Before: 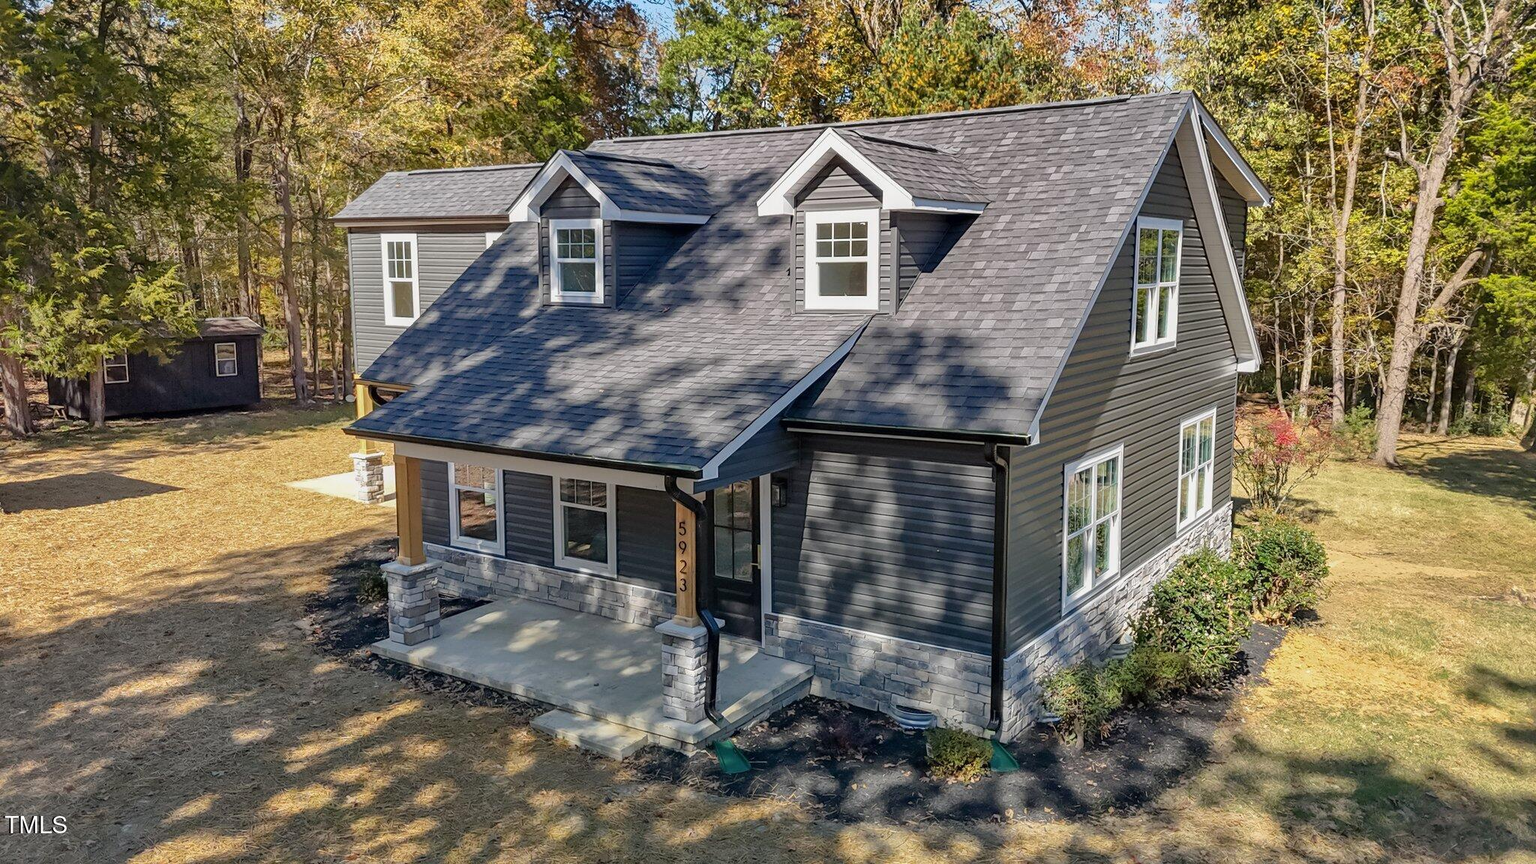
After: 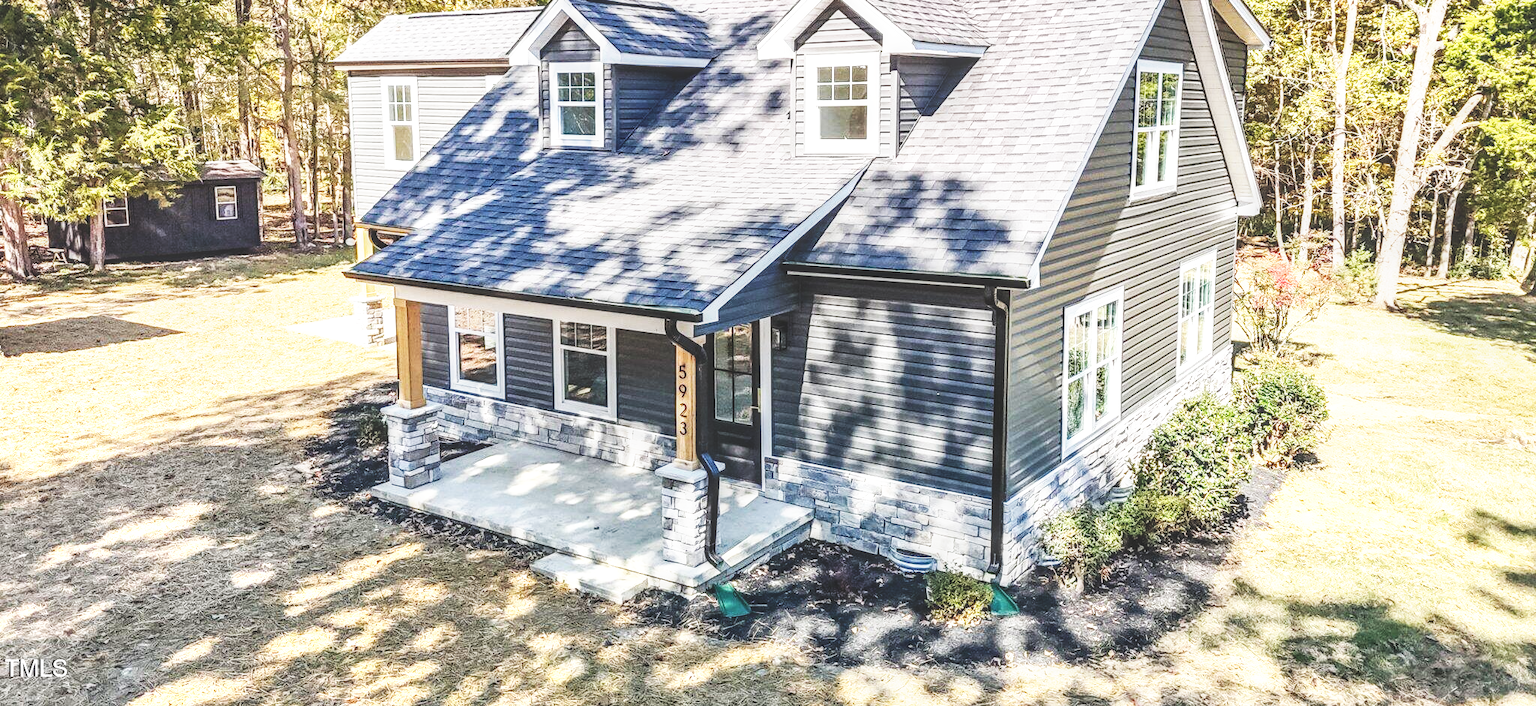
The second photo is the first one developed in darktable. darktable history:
local contrast: highlights 3%, shadows 6%, detail 133%
crop and rotate: top 18.144%
exposure: black level correction -0.024, exposure -0.12 EV, compensate exposure bias true, compensate highlight preservation false
base curve: curves: ch0 [(0, 0) (0.007, 0.004) (0.027, 0.03) (0.046, 0.07) (0.207, 0.54) (0.442, 0.872) (0.673, 0.972) (1, 1)], preserve colors none
tone equalizer: -8 EV -0.755 EV, -7 EV -0.704 EV, -6 EV -0.588 EV, -5 EV -0.382 EV, -3 EV 0.392 EV, -2 EV 0.6 EV, -1 EV 0.685 EV, +0 EV 0.76 EV, edges refinement/feathering 500, mask exposure compensation -1.57 EV, preserve details no
